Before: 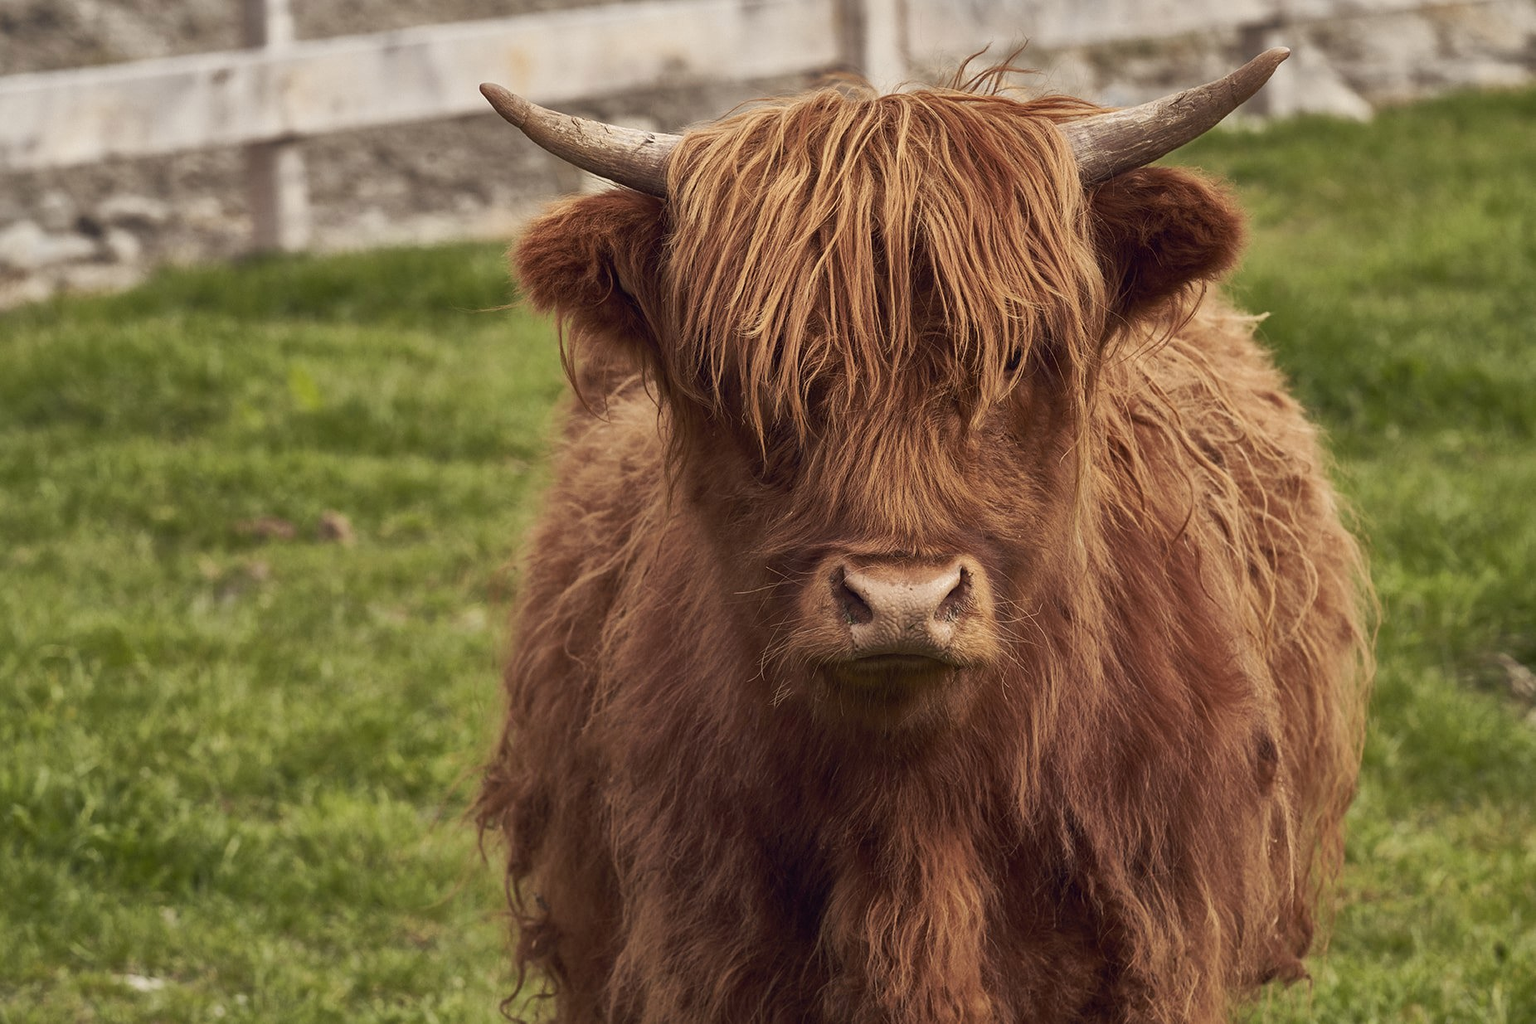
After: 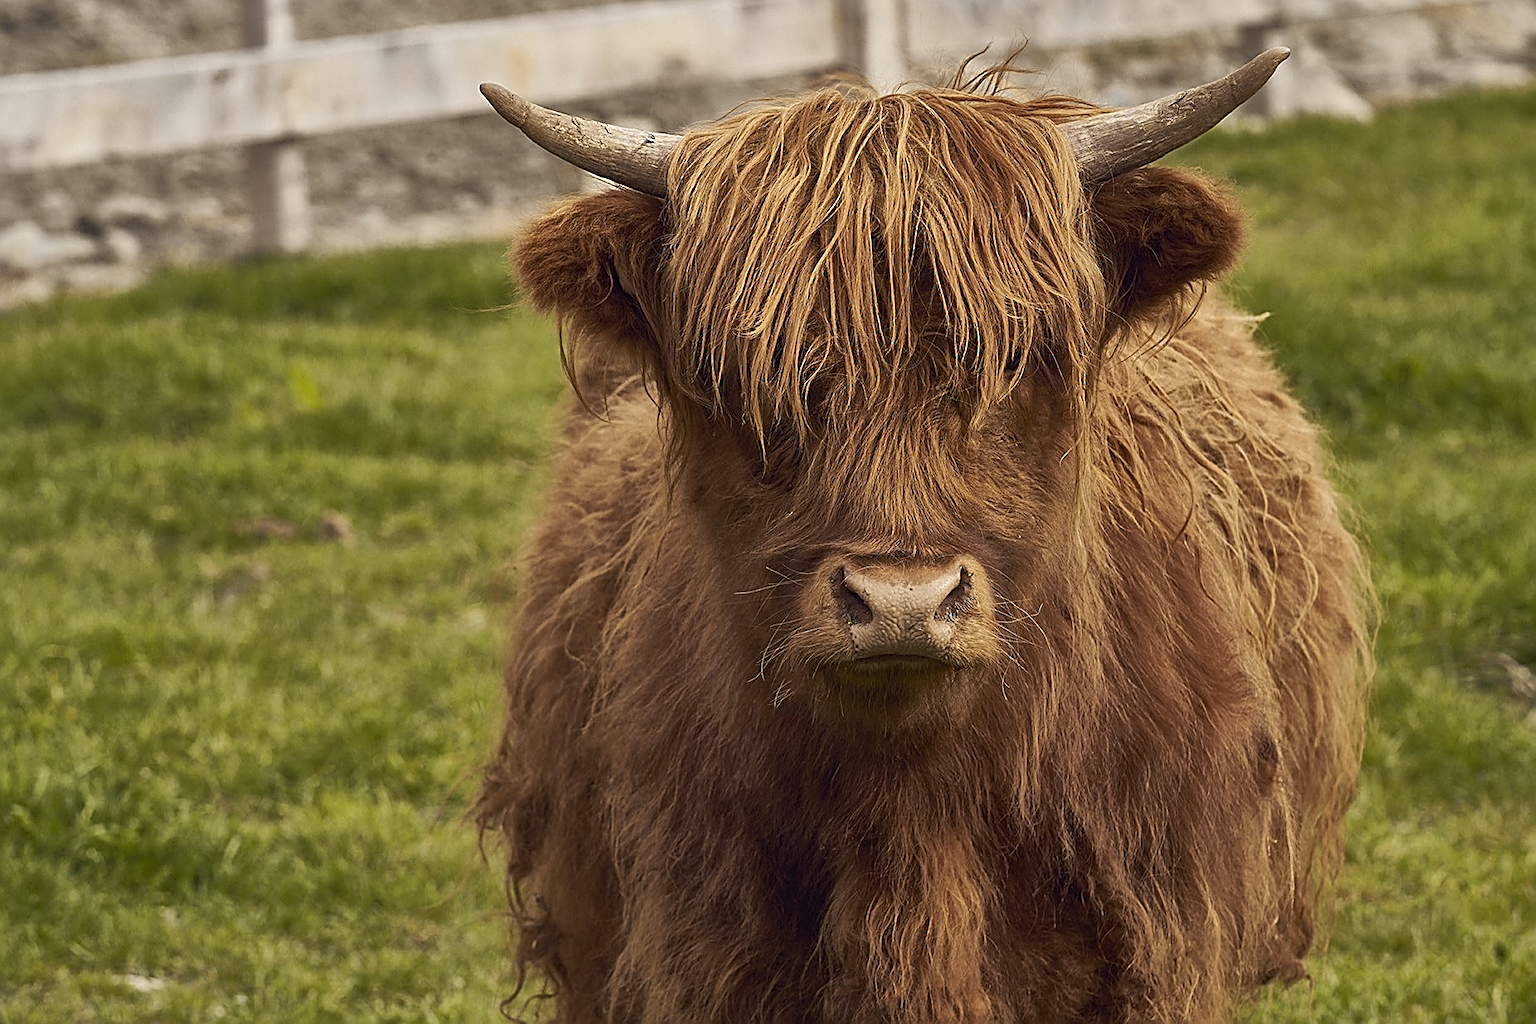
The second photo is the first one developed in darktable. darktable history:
color contrast: green-magenta contrast 0.8, blue-yellow contrast 1.1, unbound 0
sharpen: amount 1
